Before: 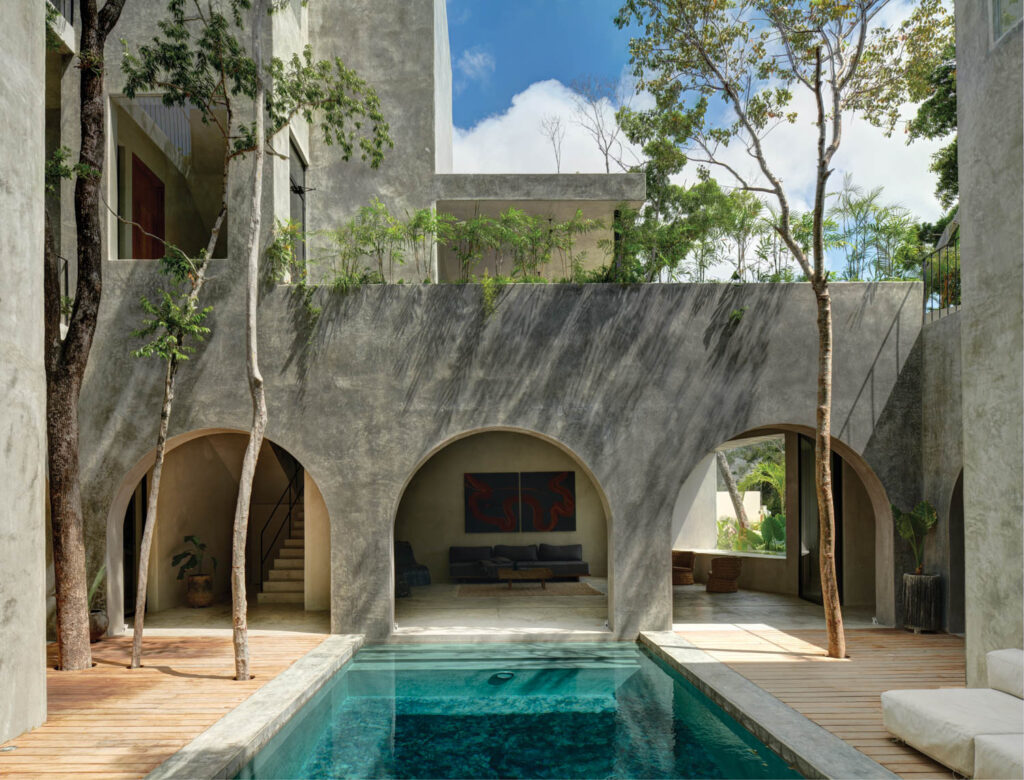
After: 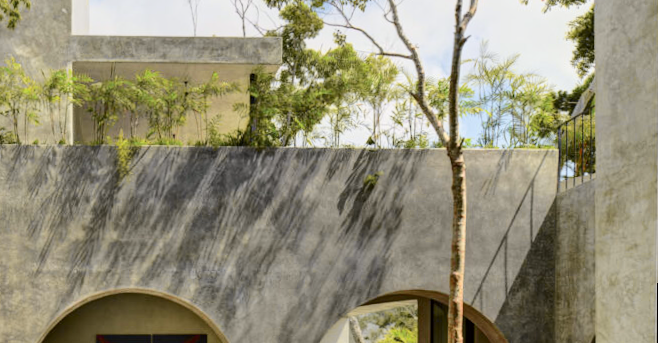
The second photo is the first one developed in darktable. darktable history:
crop: left 36.005%, top 18.293%, right 0.31%, bottom 38.444%
exposure: black level correction 0.001, exposure 0.191 EV, compensate highlight preservation false
rotate and perspective: rotation 0.8°, automatic cropping off
tone curve: curves: ch0 [(0, 0) (0.239, 0.248) (0.508, 0.606) (0.826, 0.855) (1, 0.945)]; ch1 [(0, 0) (0.401, 0.42) (0.442, 0.47) (0.492, 0.498) (0.511, 0.516) (0.555, 0.586) (0.681, 0.739) (1, 1)]; ch2 [(0, 0) (0.411, 0.433) (0.5, 0.504) (0.545, 0.574) (1, 1)], color space Lab, independent channels, preserve colors none
